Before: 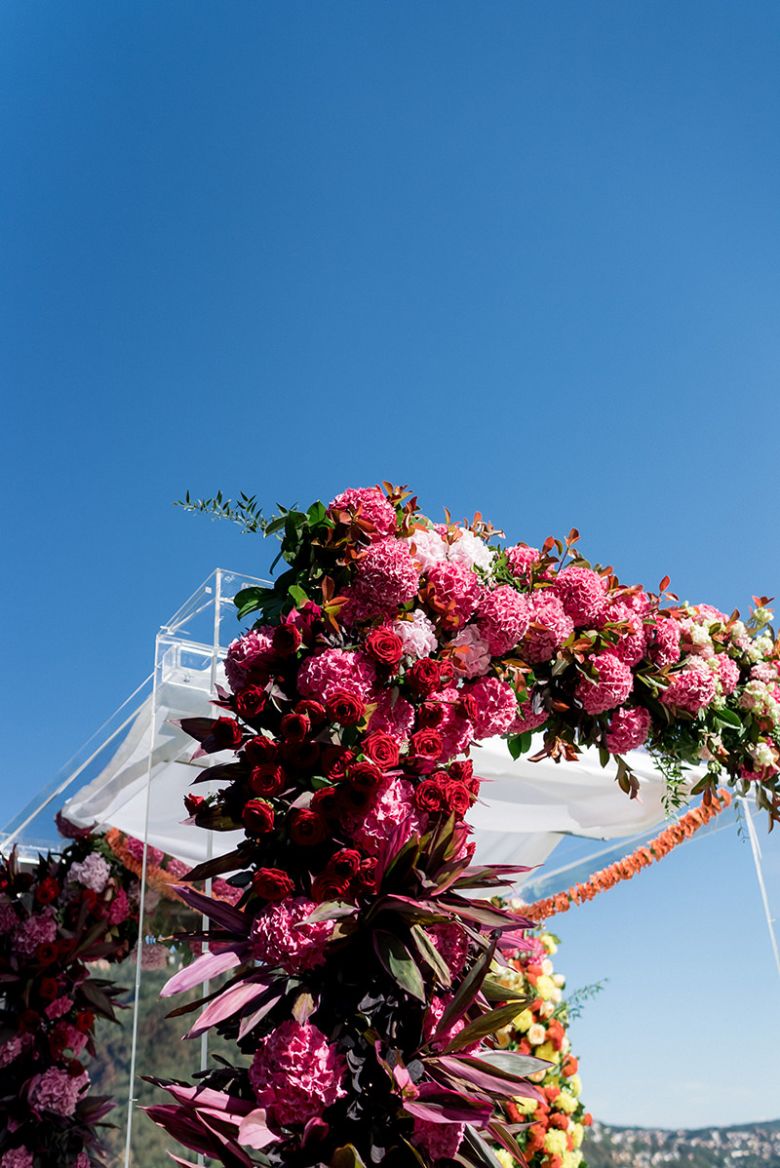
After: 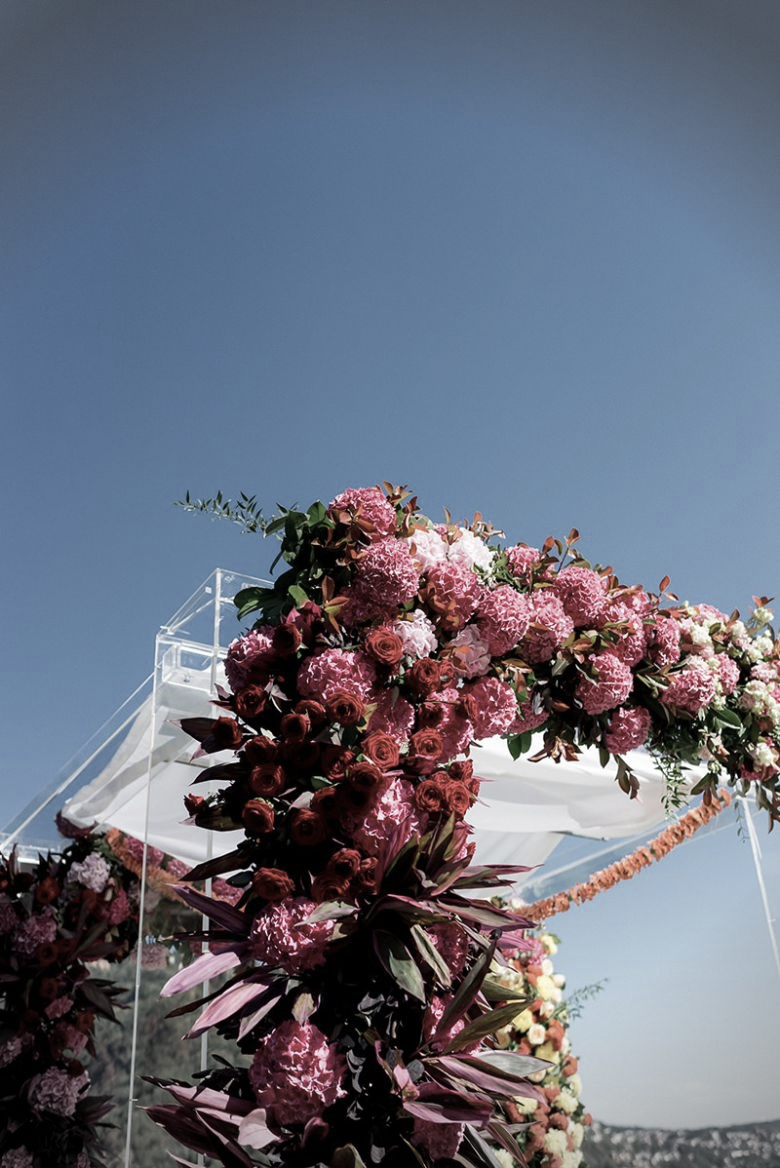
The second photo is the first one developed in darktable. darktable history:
color zones: curves: ch1 [(0, 0.292) (0.001, 0.292) (0.2, 0.264) (0.4, 0.248) (0.6, 0.248) (0.8, 0.264) (0.999, 0.292) (1, 0.292)]
vignetting: fall-off radius 31.48%, brightness -0.472
